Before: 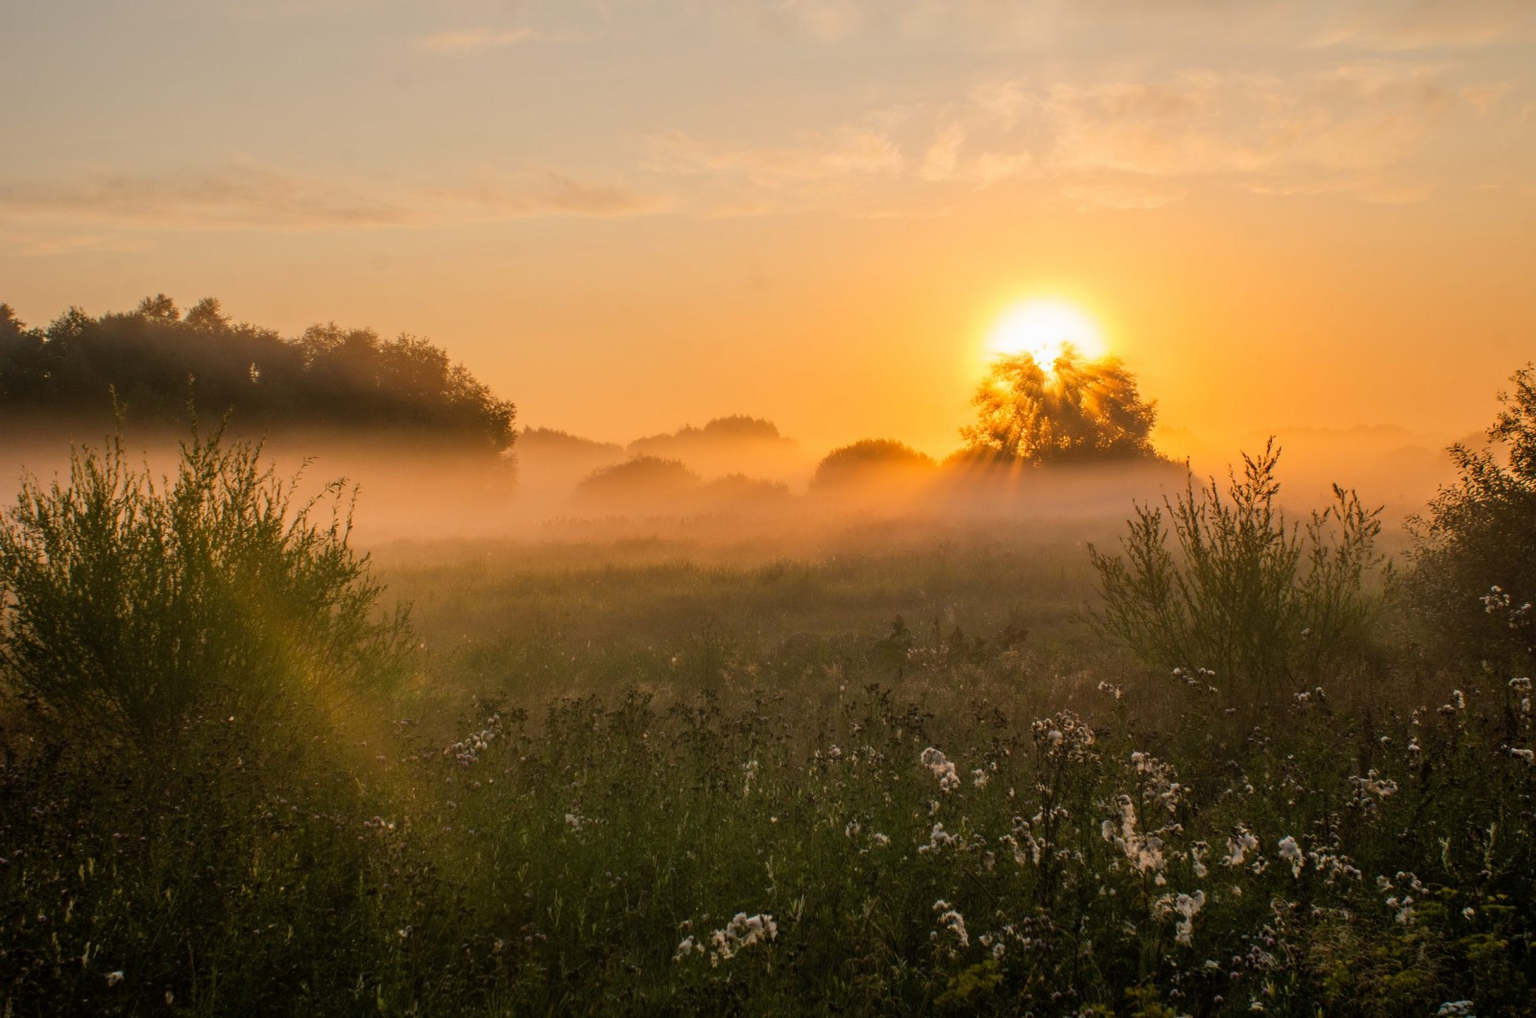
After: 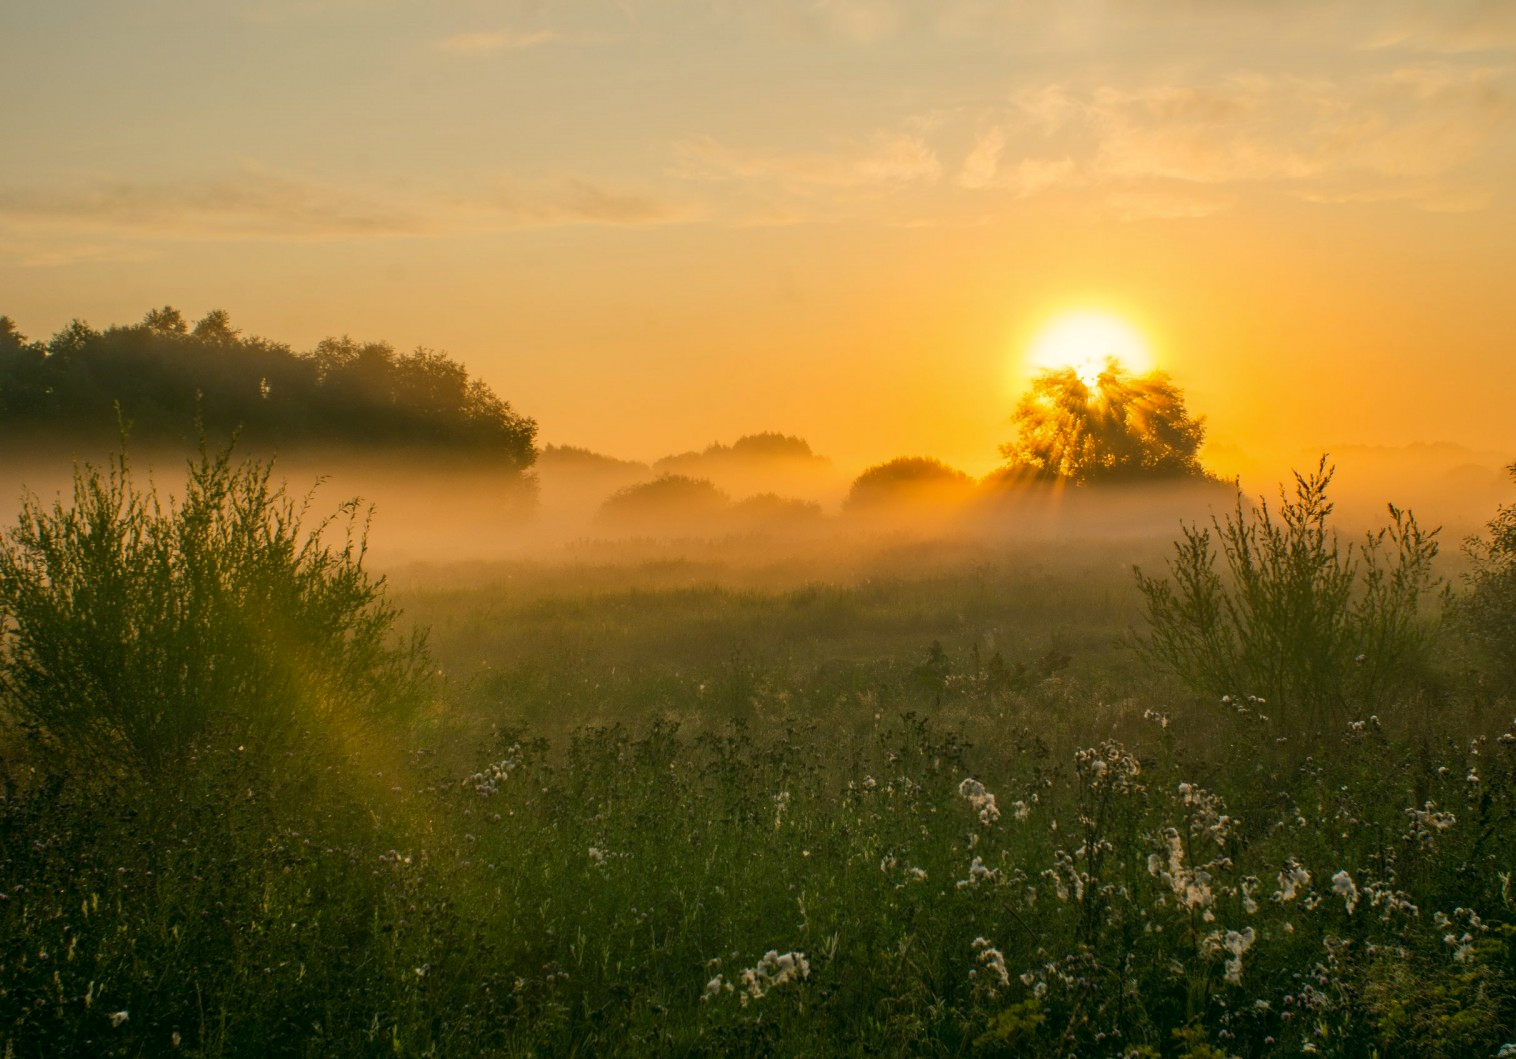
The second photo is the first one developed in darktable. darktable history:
color correction: highlights a* -0.405, highlights b* 9.42, shadows a* -9.16, shadows b* 1.33
crop and rotate: left 0%, right 5.202%
exposure: exposure 0.27 EV, compensate highlight preservation false
tone equalizer: -8 EV 0.233 EV, -7 EV 0.442 EV, -6 EV 0.384 EV, -5 EV 0.25 EV, -3 EV -0.266 EV, -2 EV -0.389 EV, -1 EV -0.394 EV, +0 EV -0.265 EV
